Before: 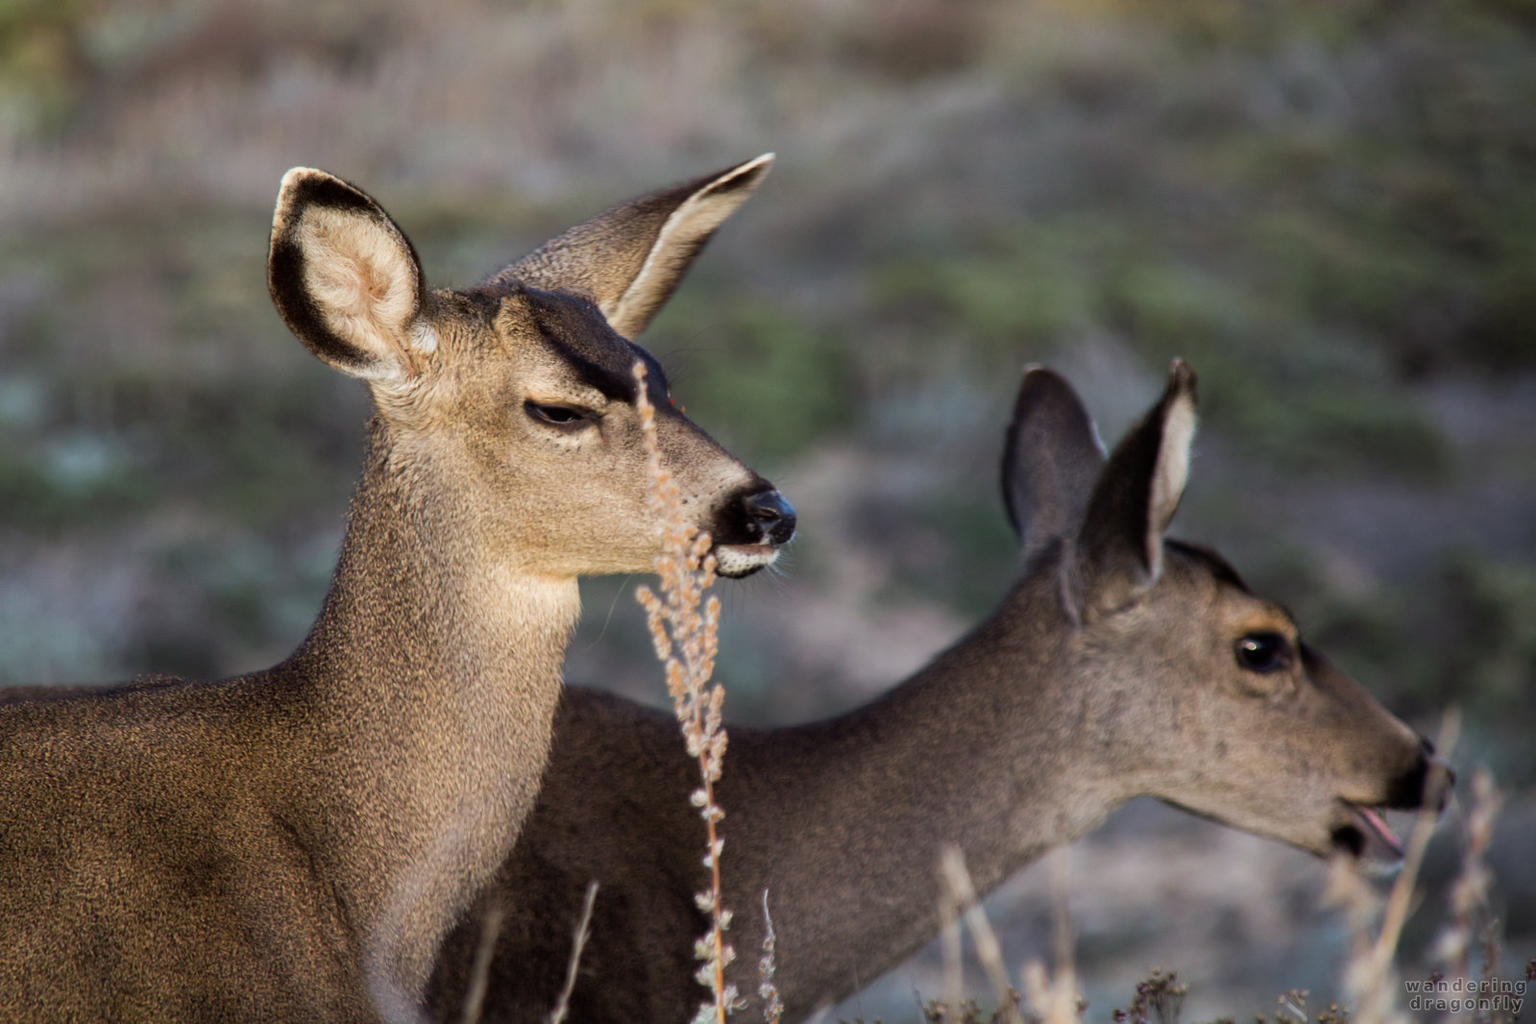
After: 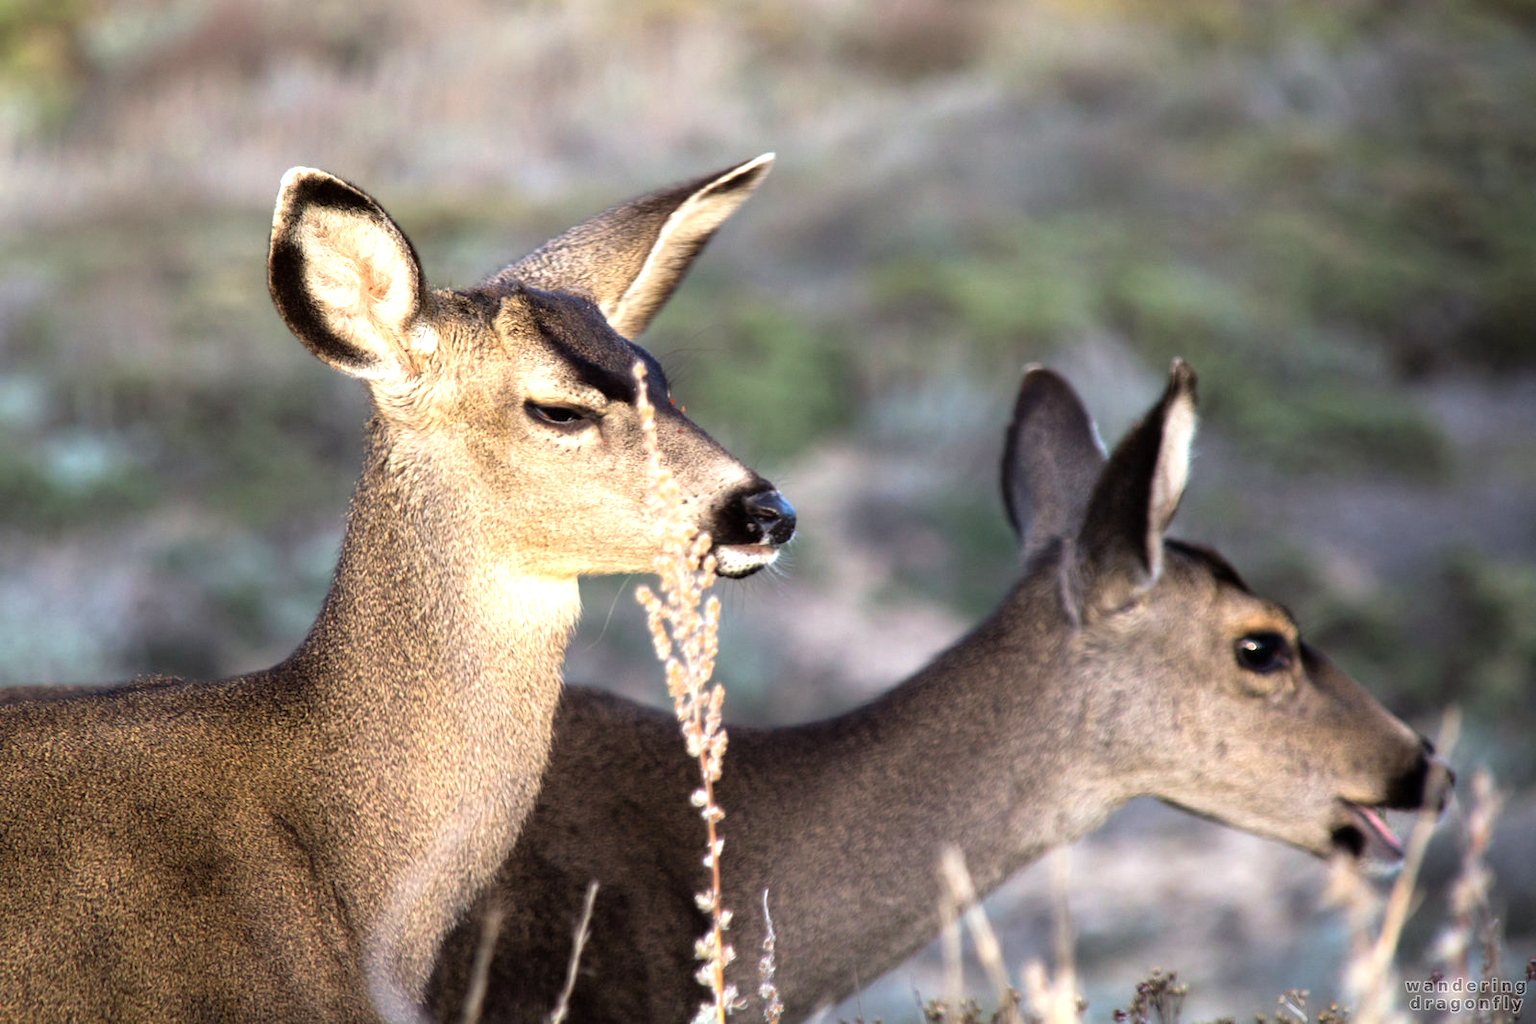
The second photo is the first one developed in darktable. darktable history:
exposure: black level correction 0, exposure 0.697 EV, compensate highlight preservation false
tone equalizer: -8 EV -0.41 EV, -7 EV -0.402 EV, -6 EV -0.344 EV, -5 EV -0.194 EV, -3 EV 0.206 EV, -2 EV 0.342 EV, -1 EV 0.389 EV, +0 EV 0.406 EV, mask exposure compensation -0.51 EV
